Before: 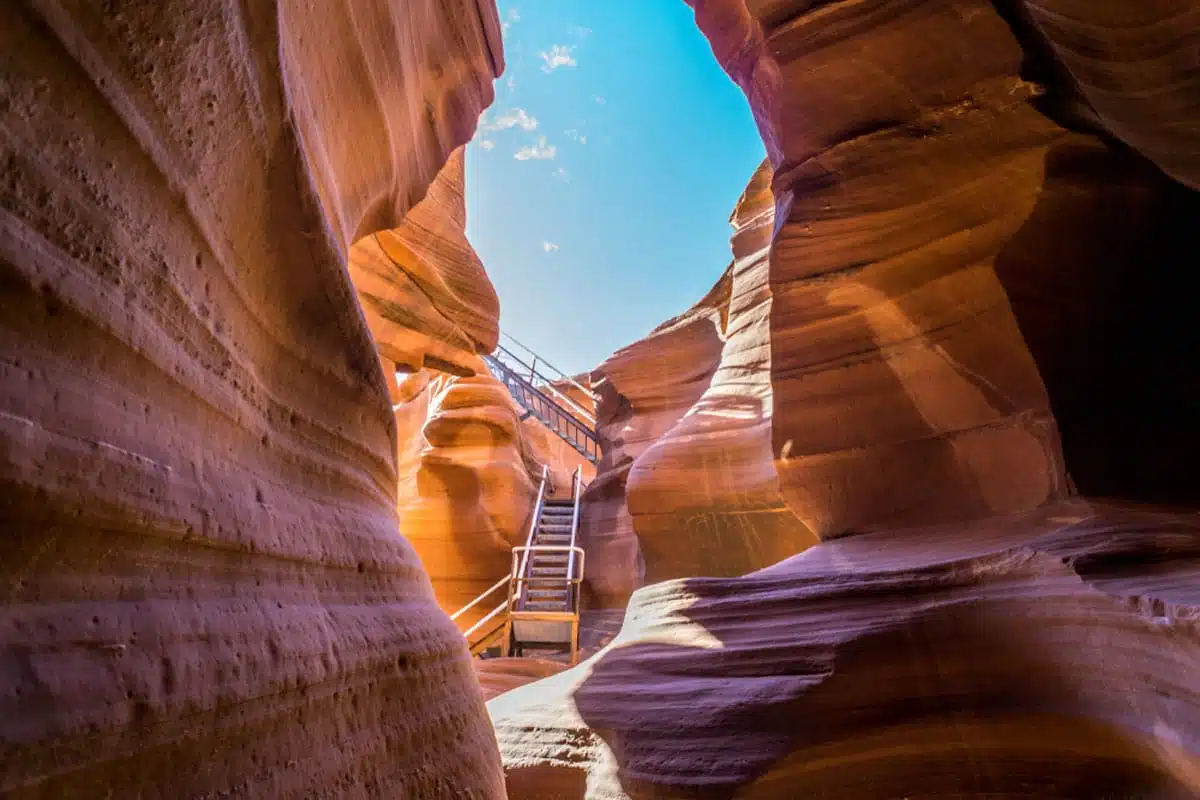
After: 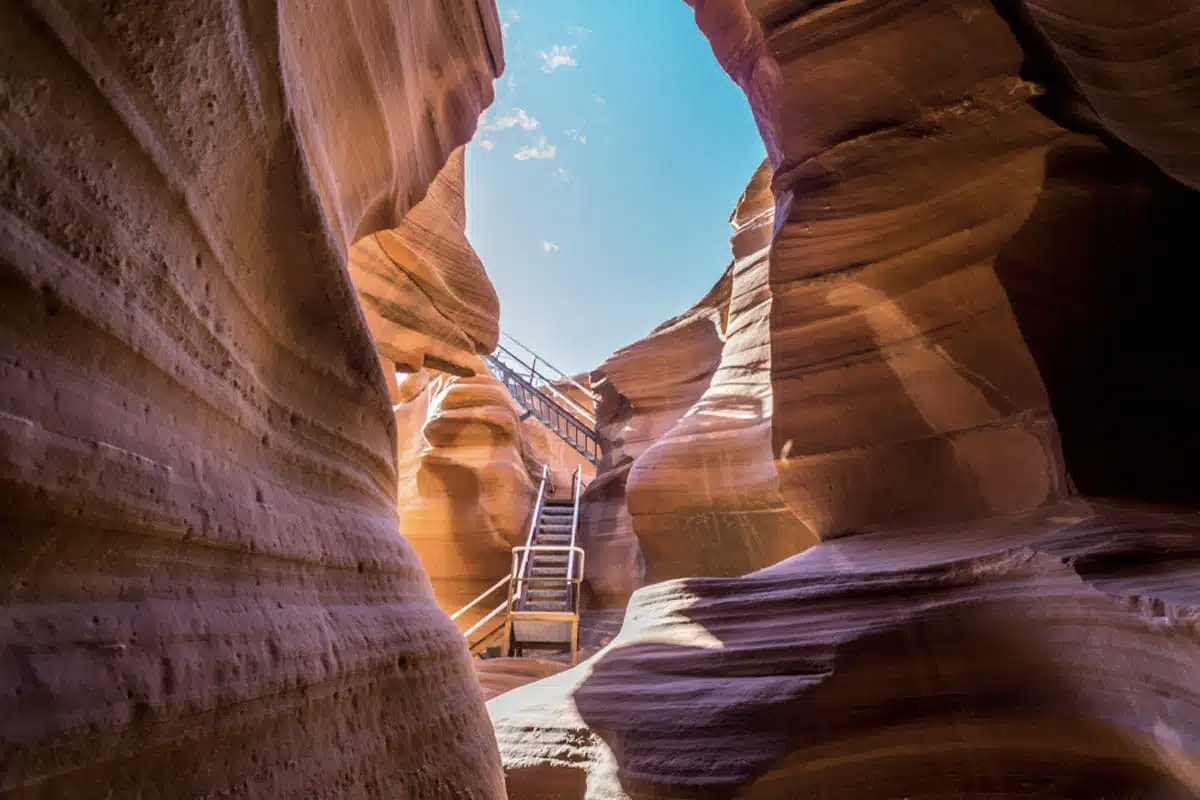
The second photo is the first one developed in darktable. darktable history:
contrast brightness saturation: contrast 0.057, brightness -0.011, saturation -0.25
